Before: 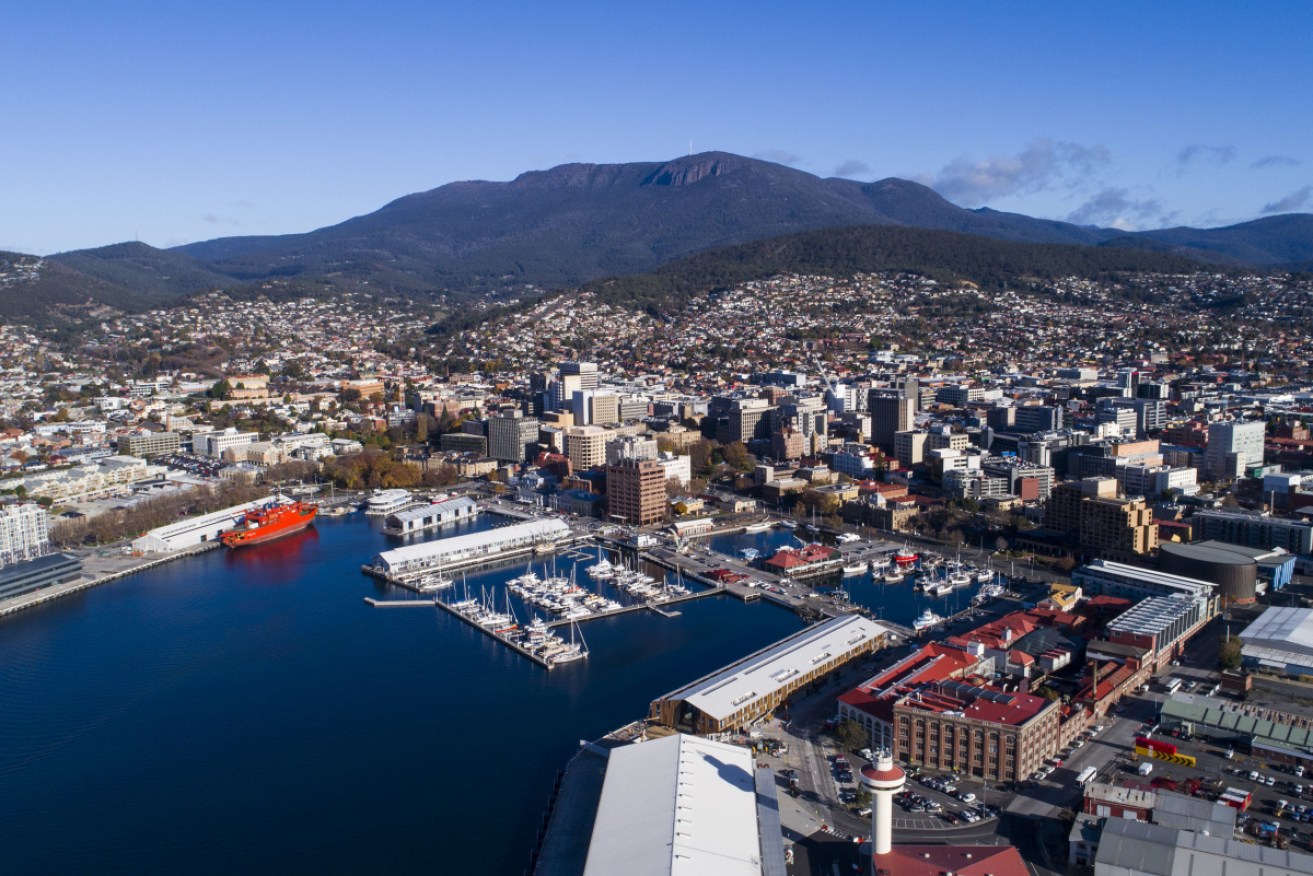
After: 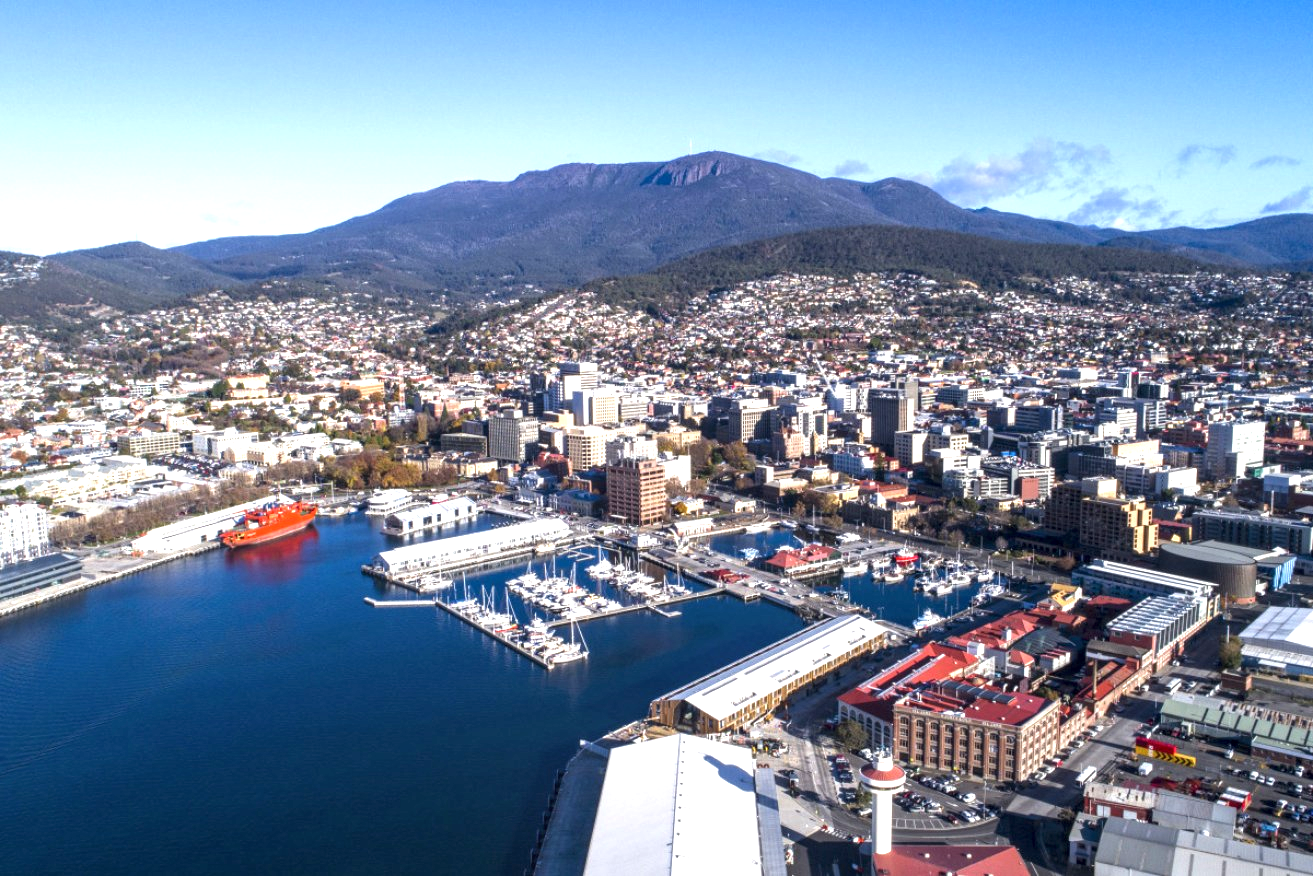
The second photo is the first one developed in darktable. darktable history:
exposure: black level correction 0, exposure 1.1 EV, compensate highlight preservation false
local contrast: detail 130%
